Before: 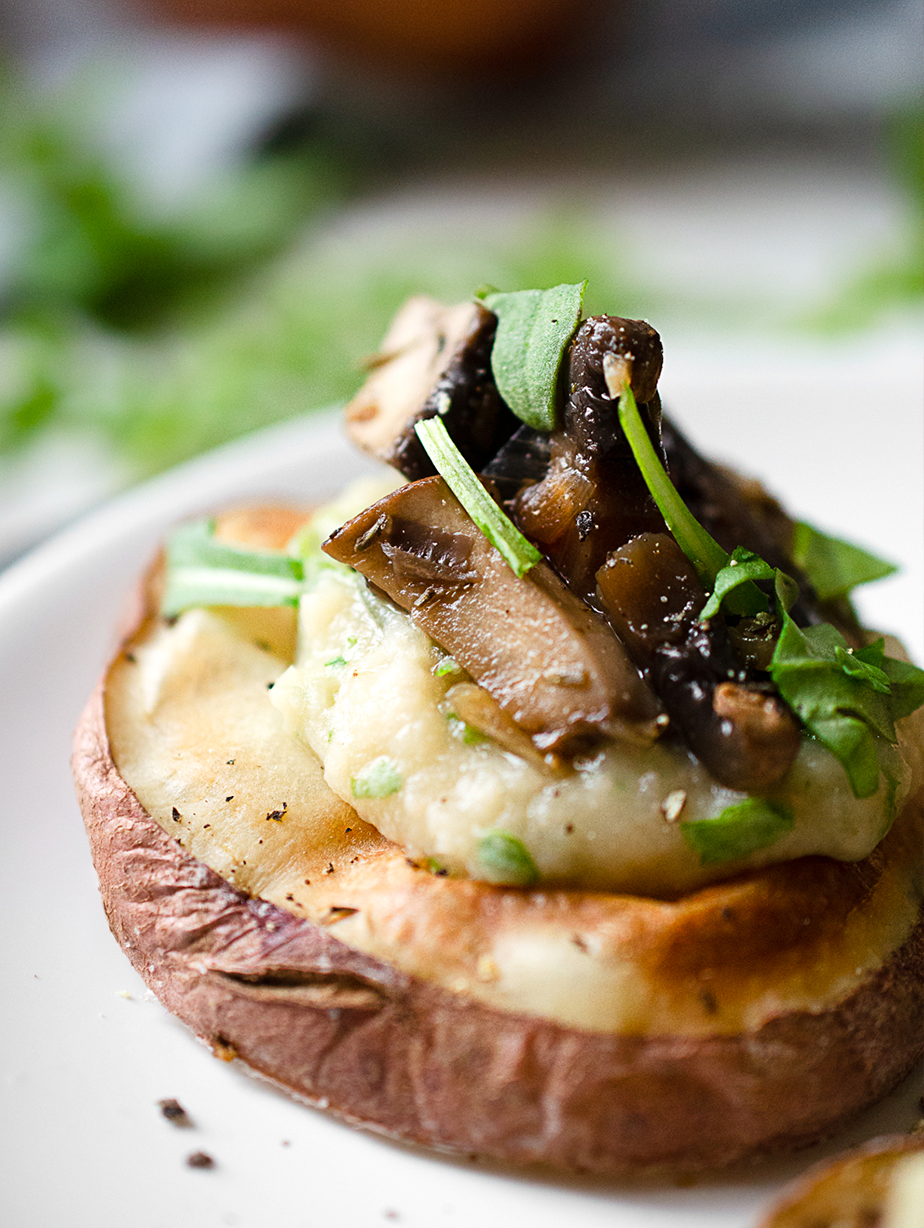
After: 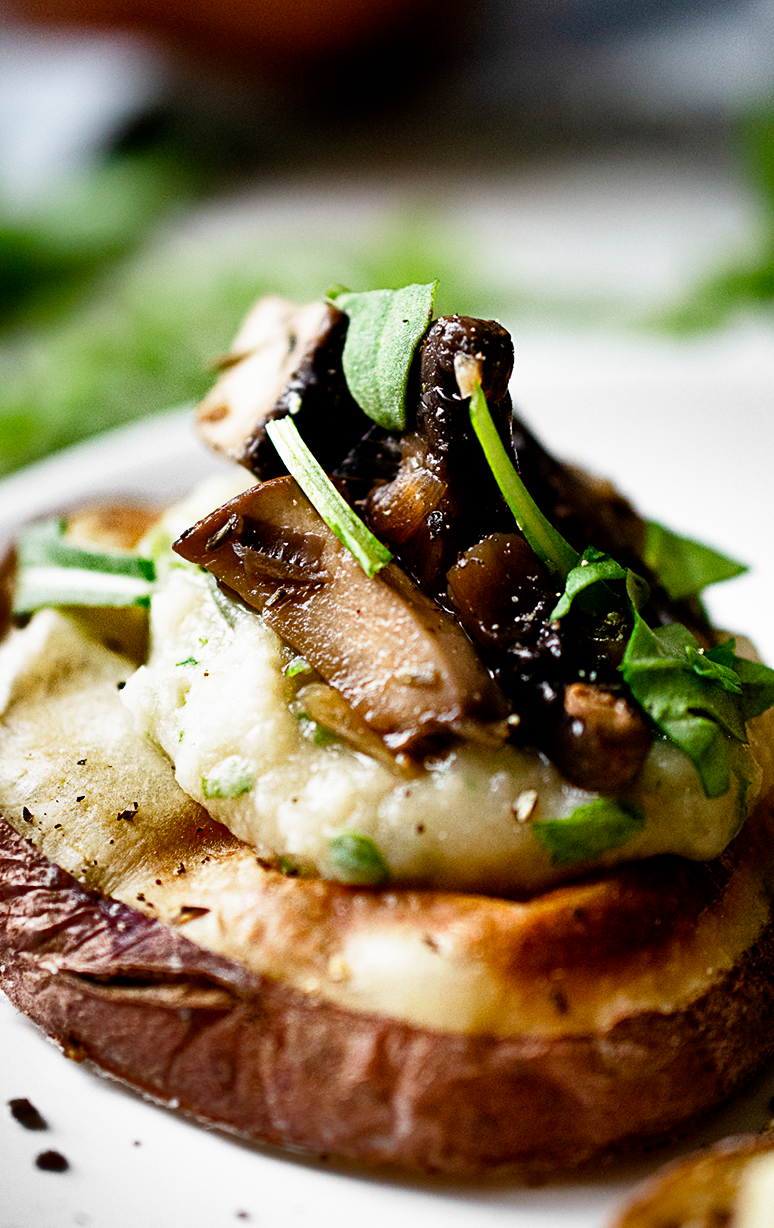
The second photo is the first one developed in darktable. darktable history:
filmic rgb: black relative exposure -8.7 EV, white relative exposure 2.7 EV, threshold 3 EV, target black luminance 0%, hardness 6.25, latitude 75%, contrast 1.325, highlights saturation mix -5%, preserve chrominance no, color science v5 (2021), iterations of high-quality reconstruction 0, enable highlight reconstruction true
shadows and highlights: shadows 20.91, highlights -82.73, soften with gaussian
crop: left 16.145%
